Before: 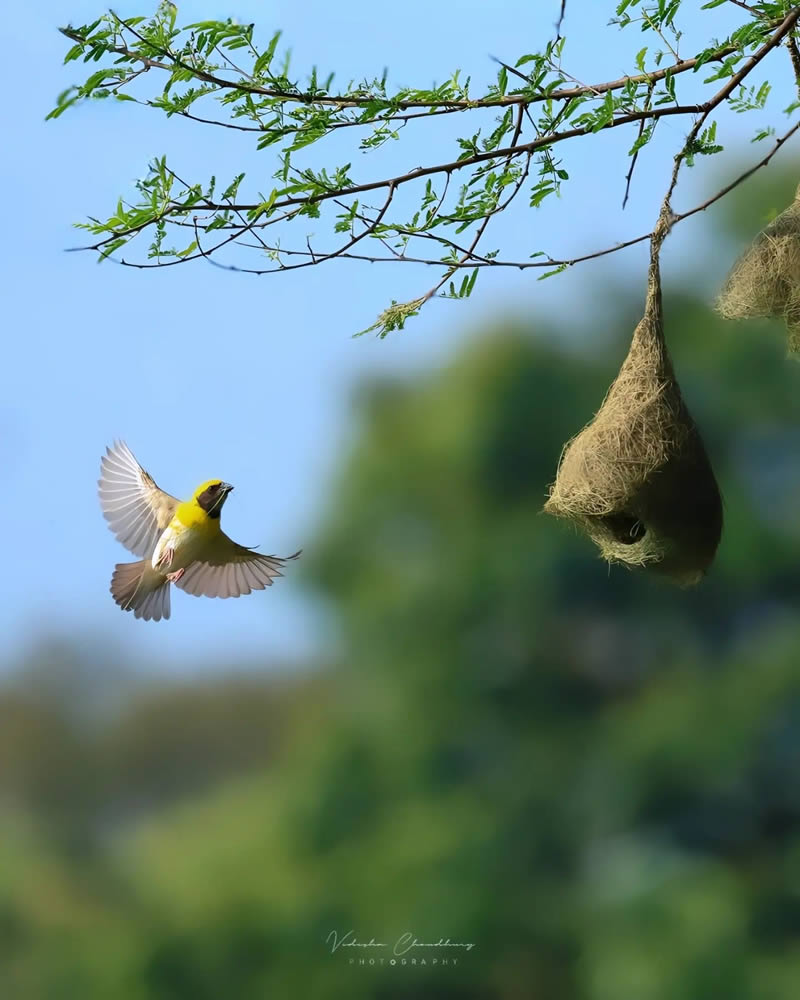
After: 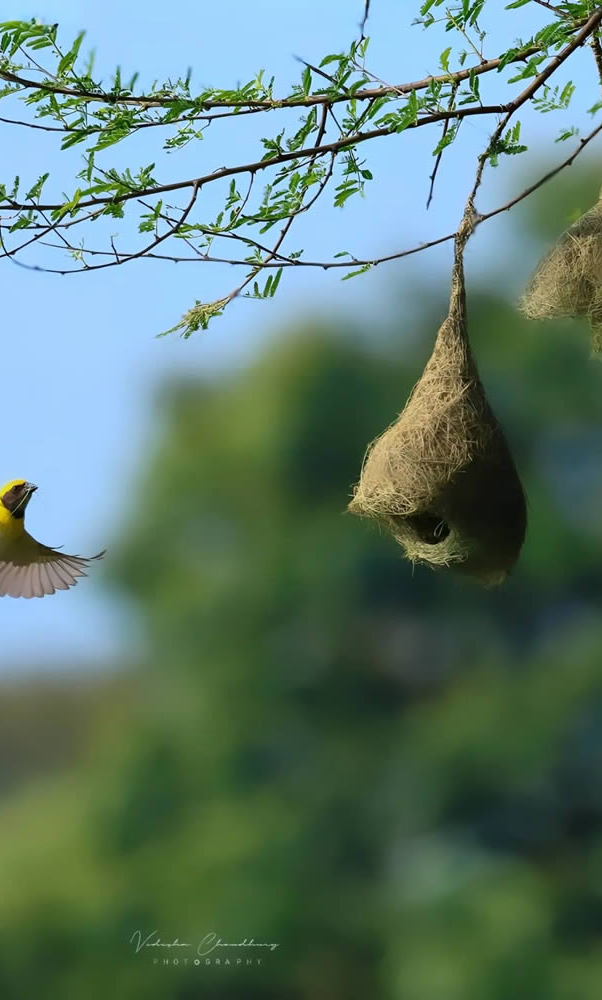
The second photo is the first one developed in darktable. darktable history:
crop and rotate: left 24.735%
